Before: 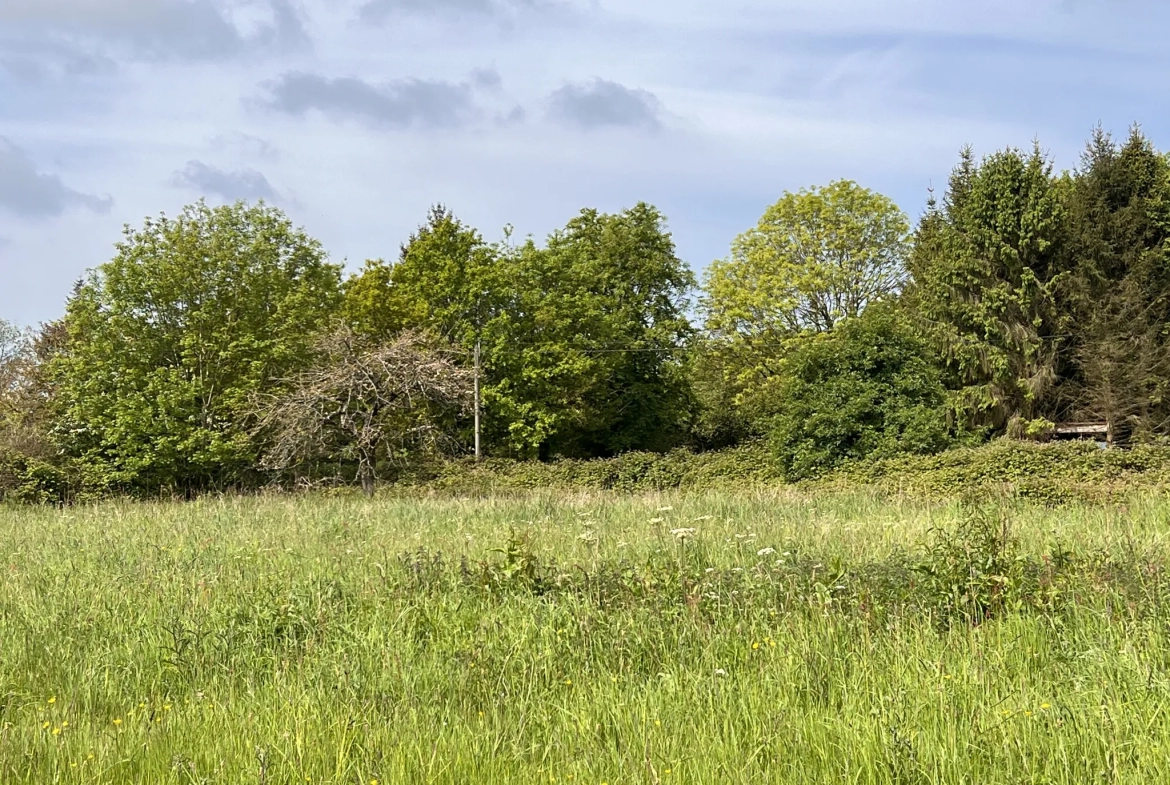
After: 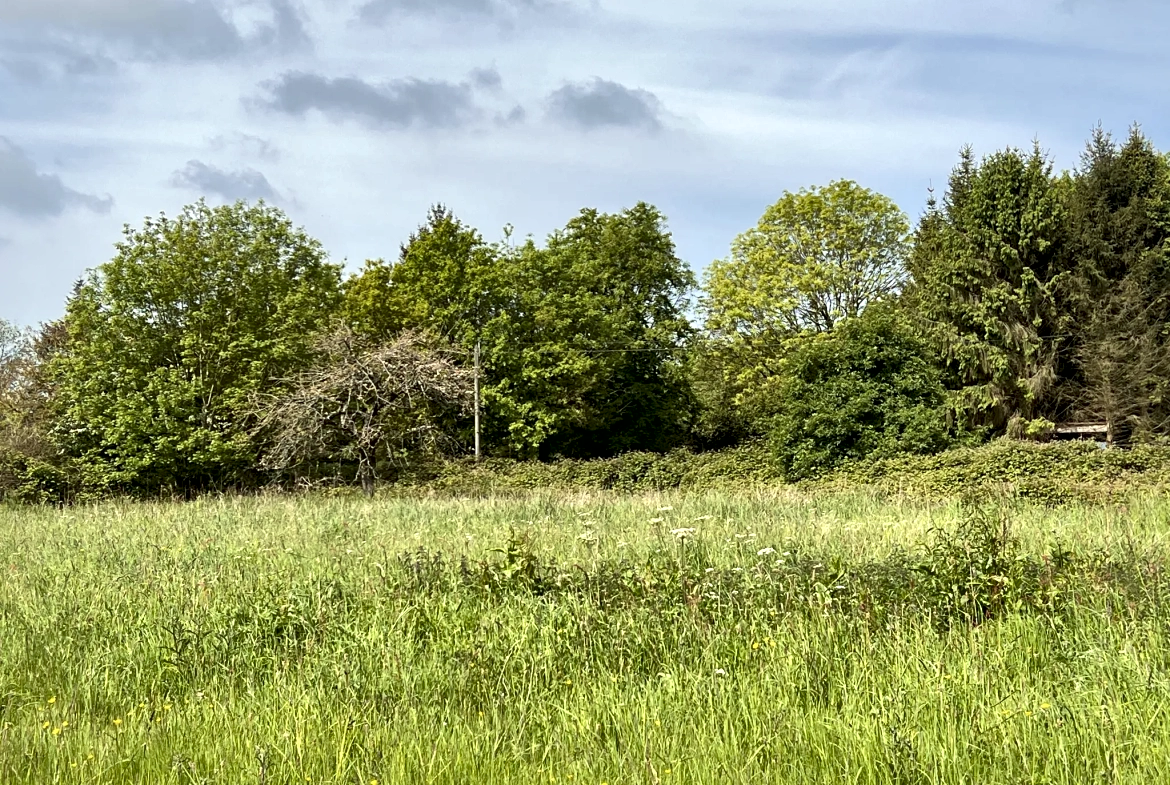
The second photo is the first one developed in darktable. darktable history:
color correction: highlights a* -2.68, highlights b* 2.57
local contrast: mode bilateral grid, contrast 70, coarseness 75, detail 180%, midtone range 0.2
